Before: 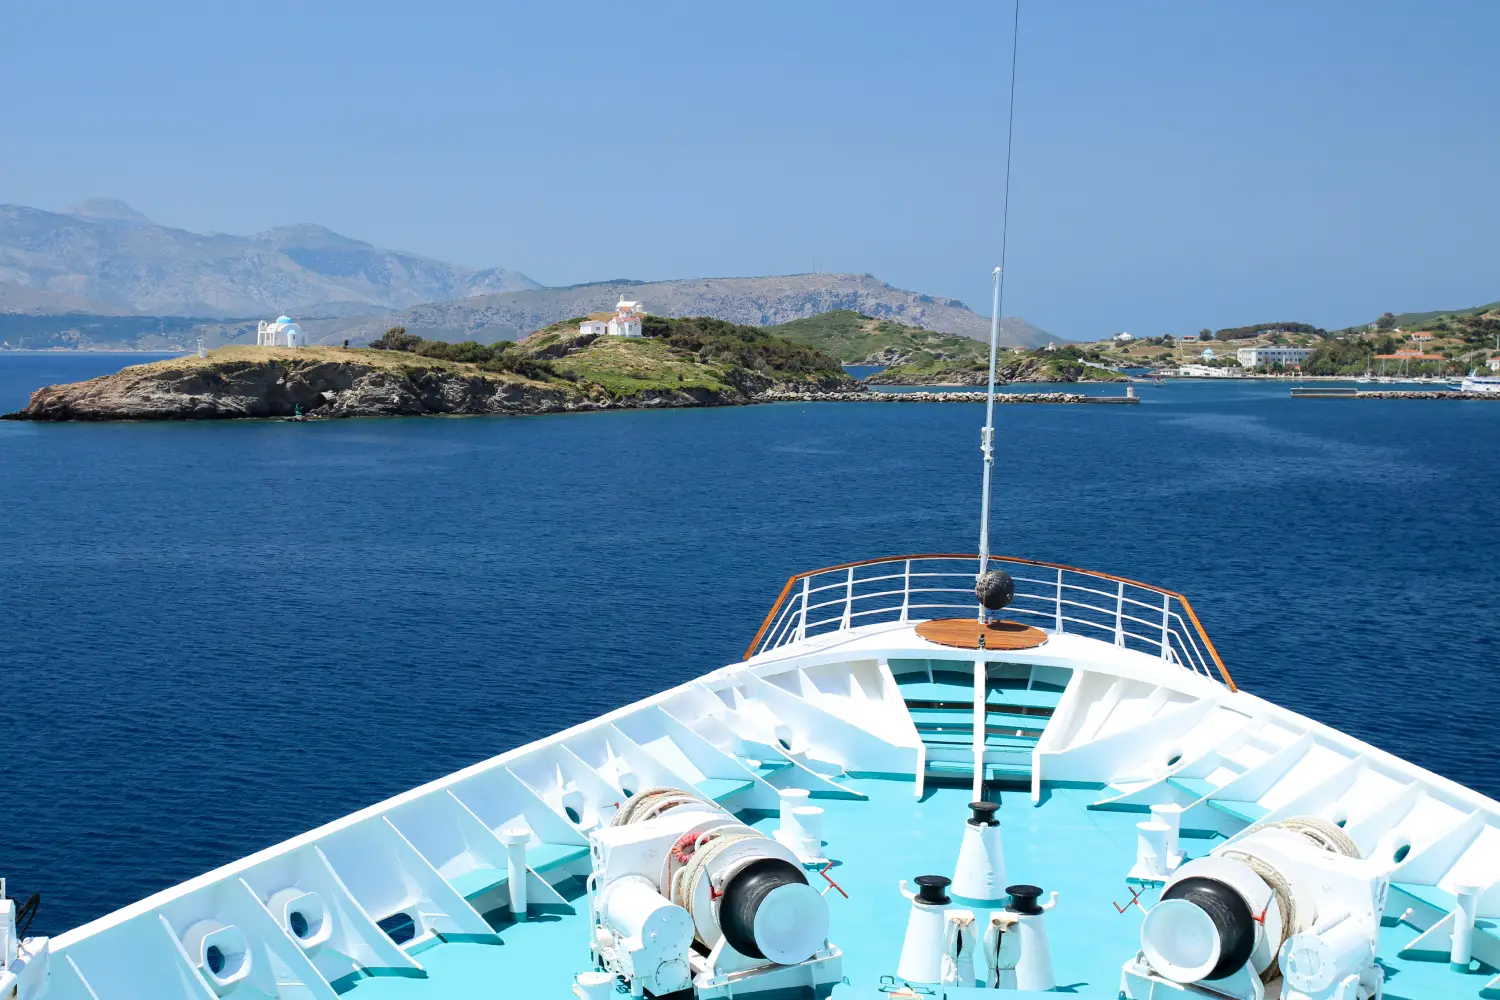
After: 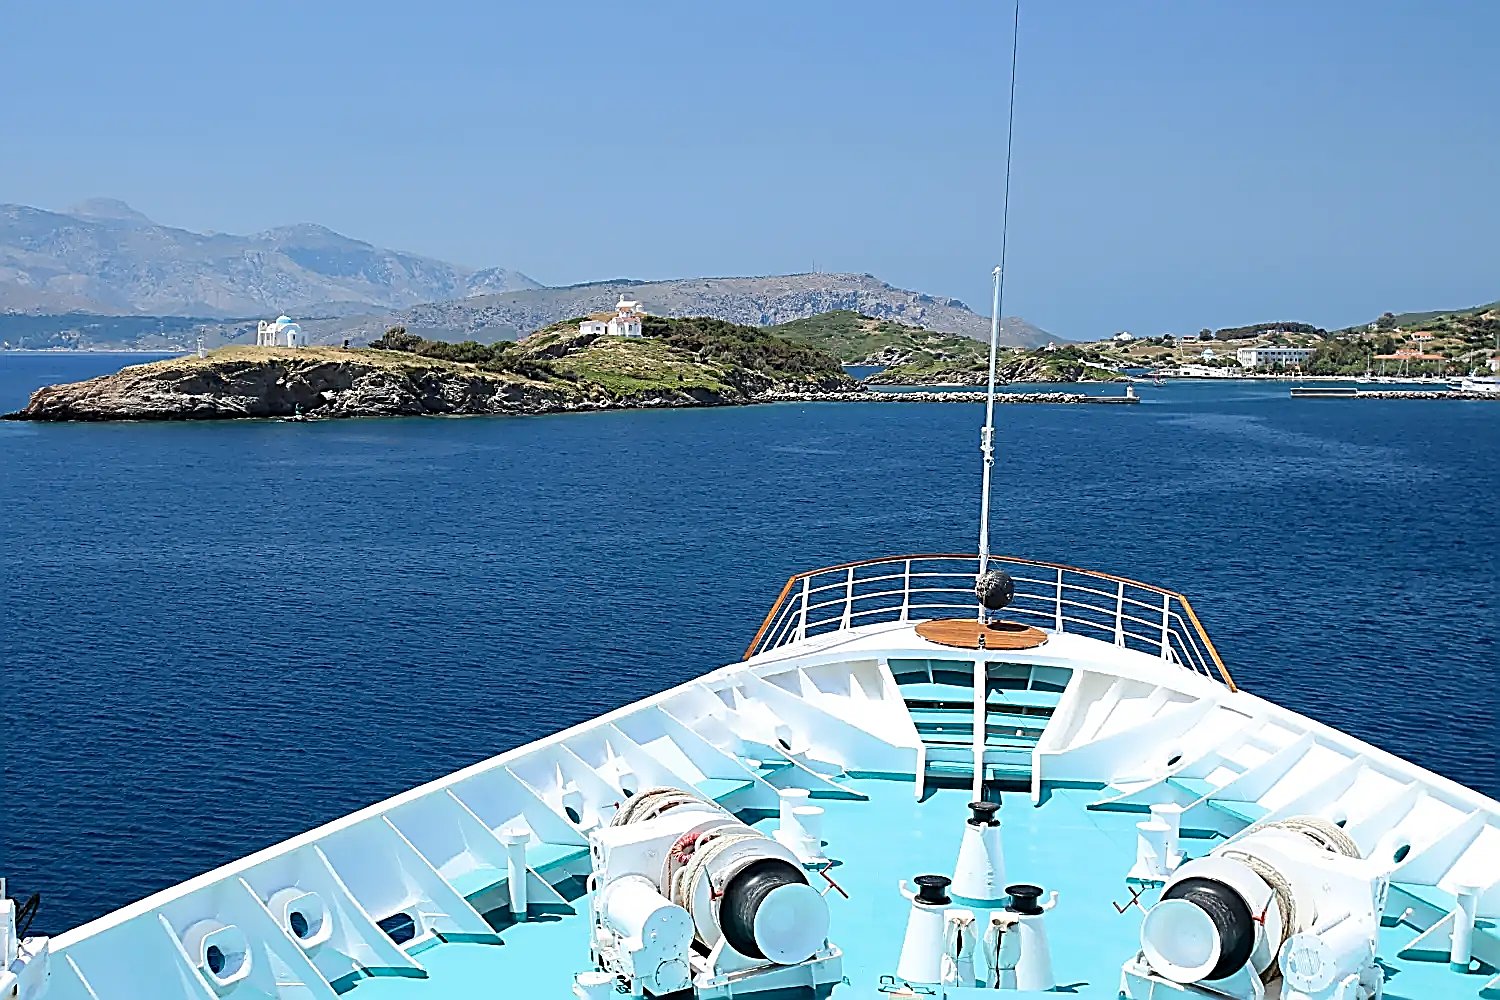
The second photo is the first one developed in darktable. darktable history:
sharpen: amount 1.993
